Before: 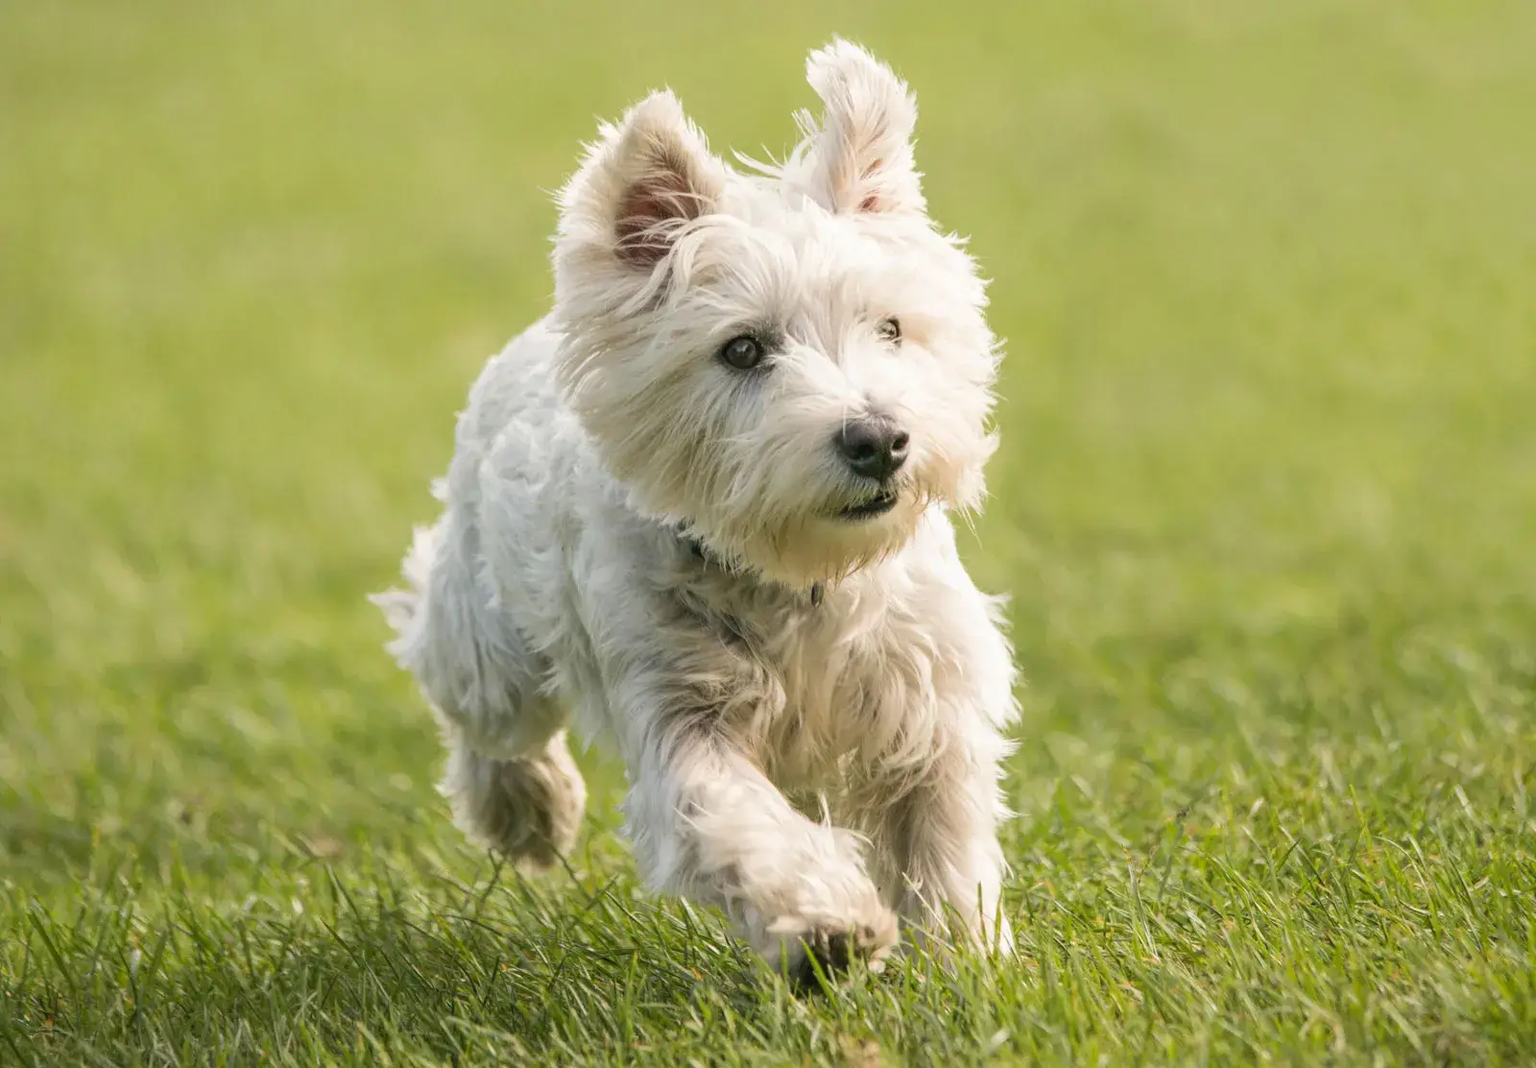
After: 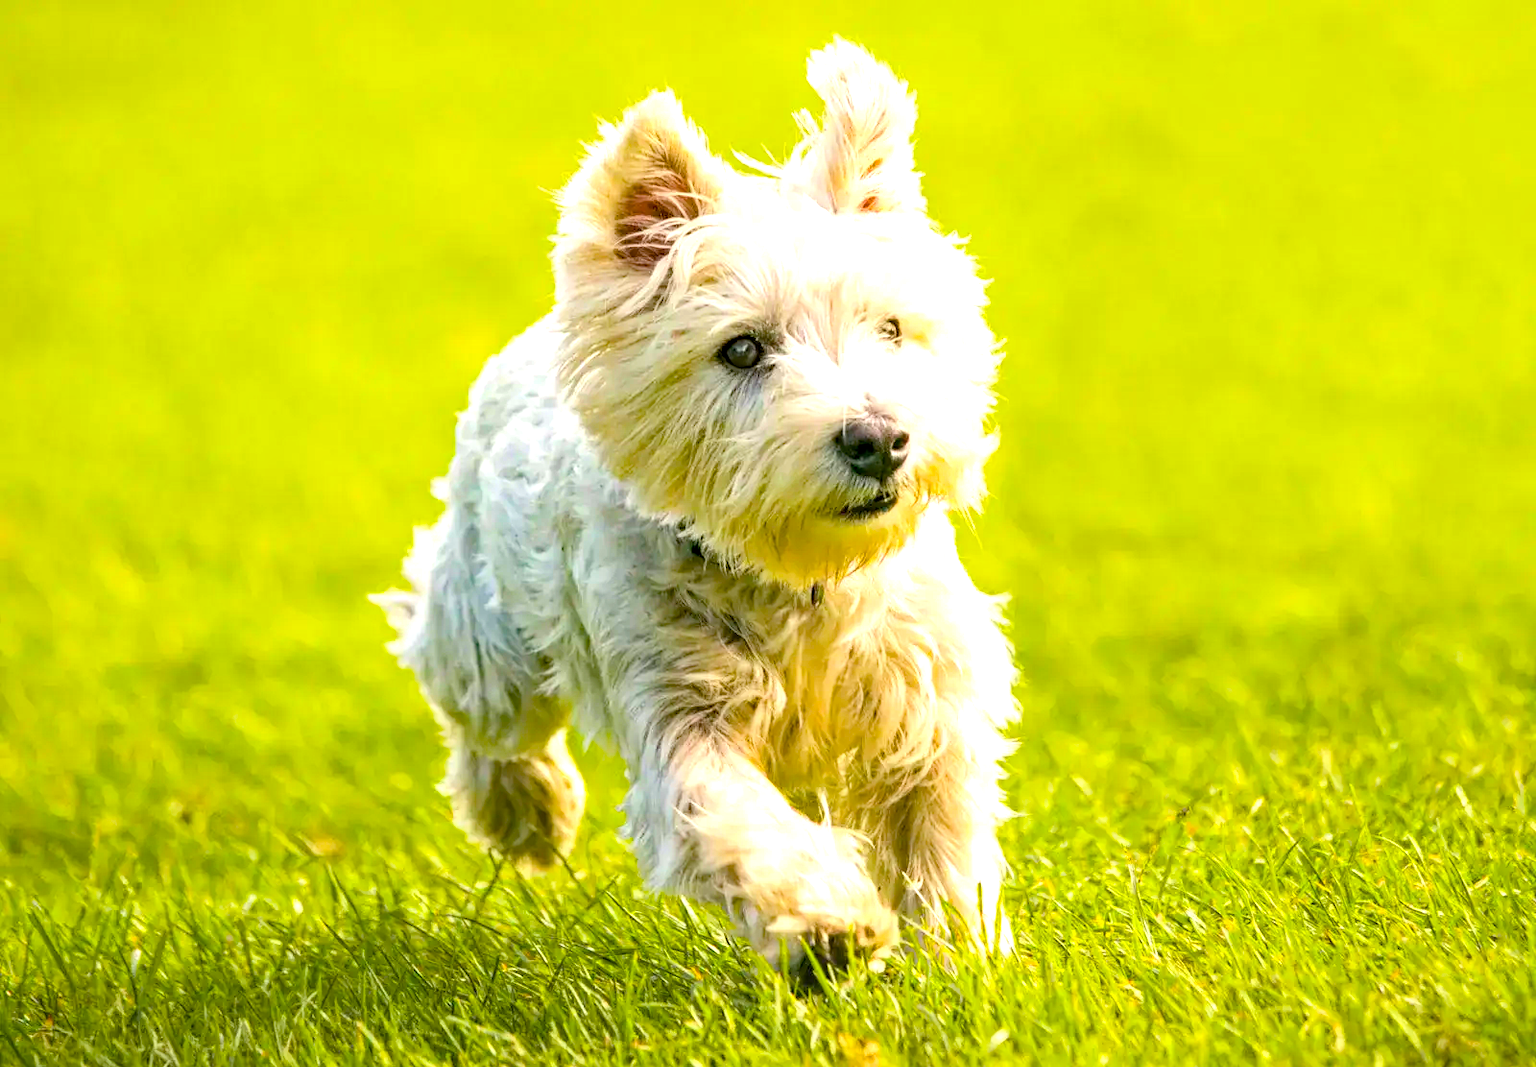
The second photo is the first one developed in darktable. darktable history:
haze removal: strength 0.53, distance 0.925, compatibility mode true, adaptive false
contrast brightness saturation: contrast 0.1, brightness 0.02, saturation 0.02
exposure: black level correction 0, exposure 1 EV, compensate exposure bias true, compensate highlight preservation false
color balance rgb: linear chroma grading › global chroma 15%, perceptual saturation grading › global saturation 30%
